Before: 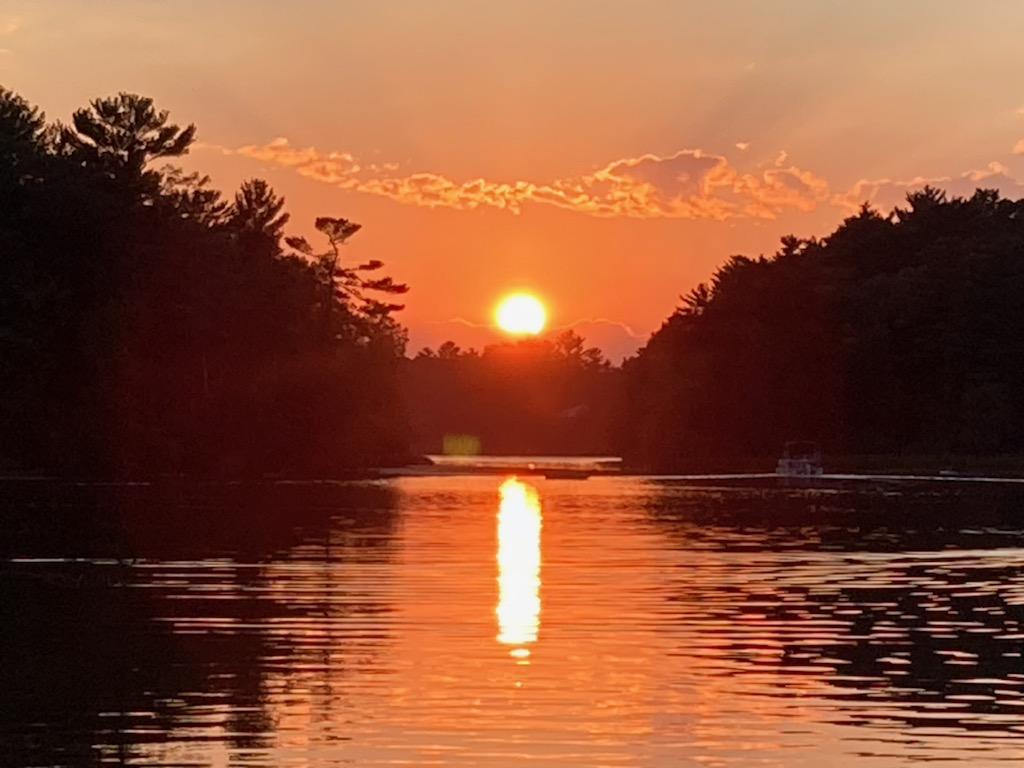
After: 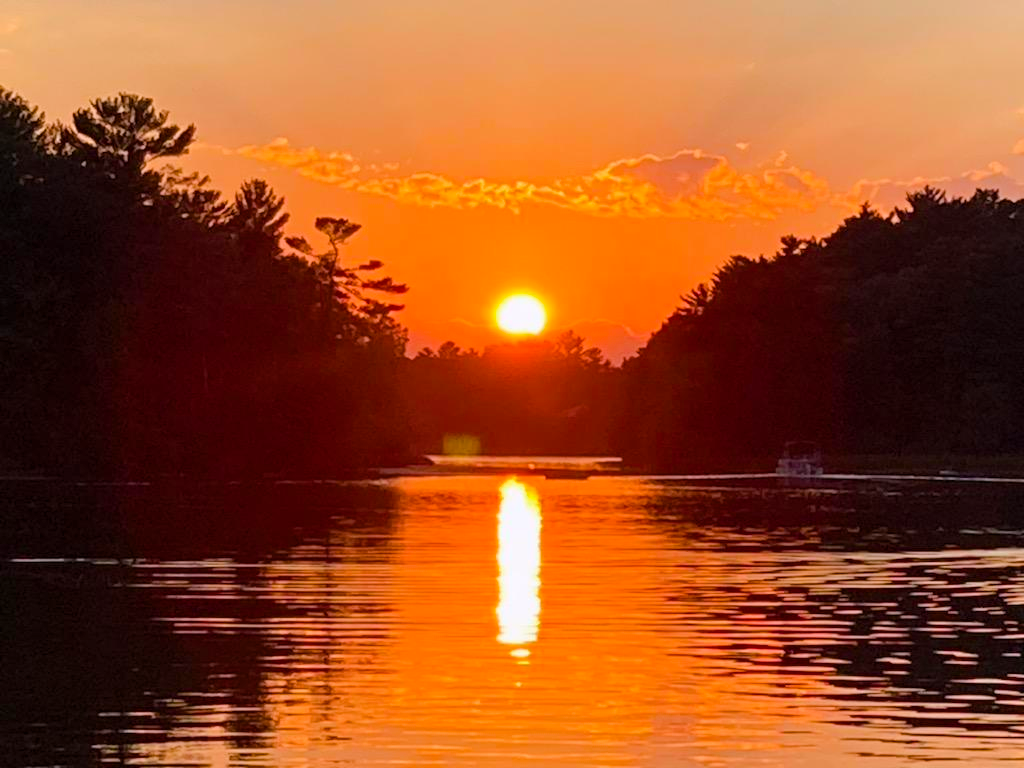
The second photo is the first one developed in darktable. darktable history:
white balance: red 1.009, blue 1.027
rotate and perspective: automatic cropping off
color balance rgb: perceptual saturation grading › global saturation 25%, perceptual brilliance grading › mid-tones 10%, perceptual brilliance grading › shadows 15%, global vibrance 20%
